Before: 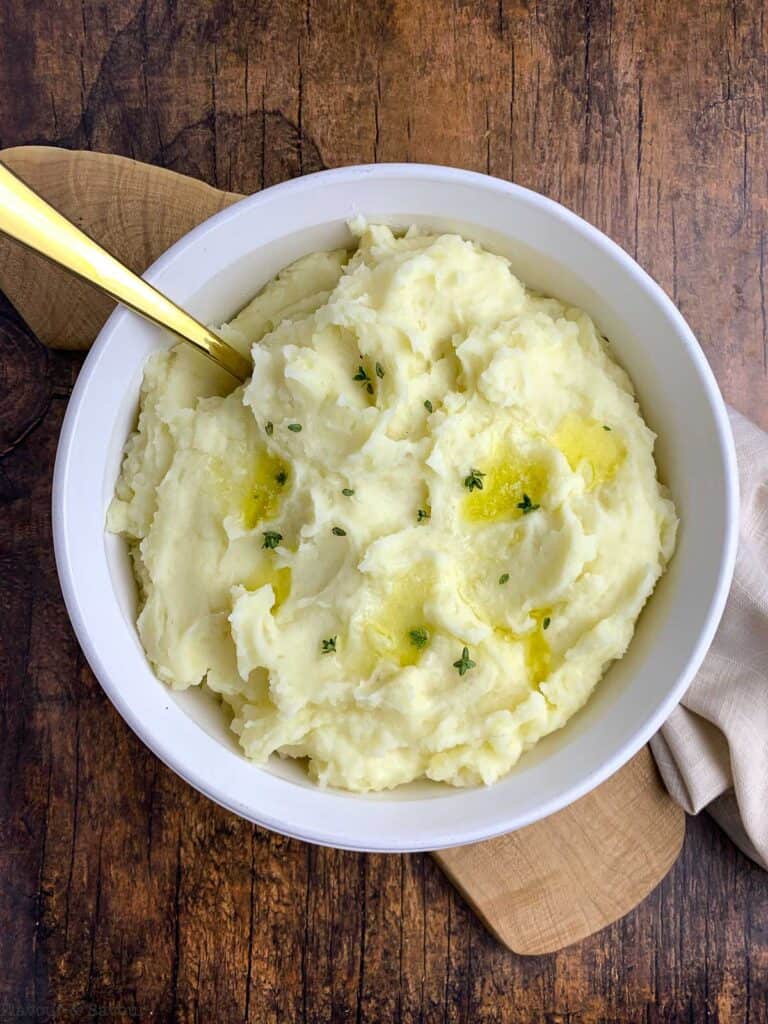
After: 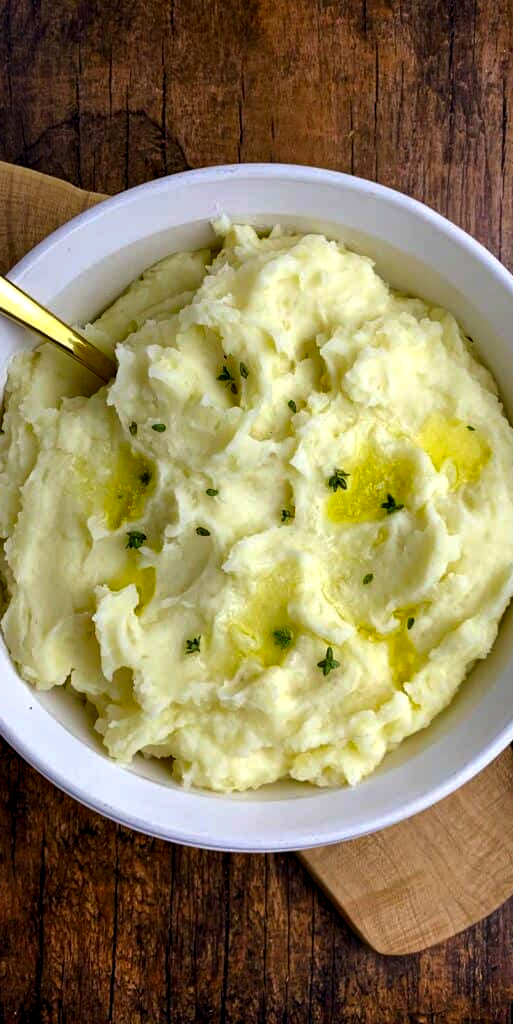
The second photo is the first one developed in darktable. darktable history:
crop and rotate: left 17.837%, right 15.244%
contrast brightness saturation: brightness -0.196, saturation 0.083
haze removal: adaptive false
levels: levels [0.016, 0.484, 0.953]
